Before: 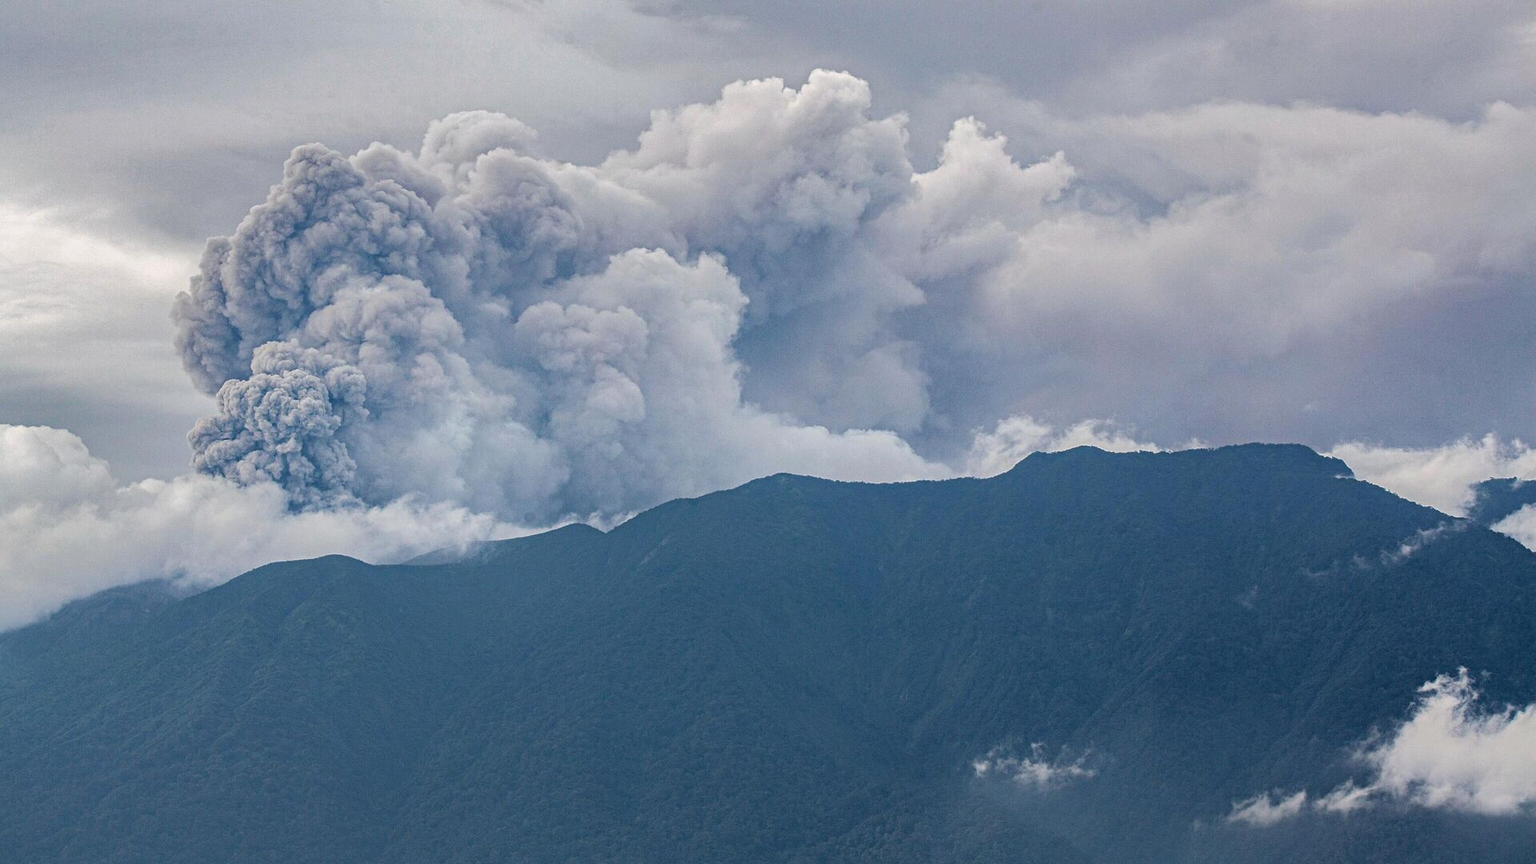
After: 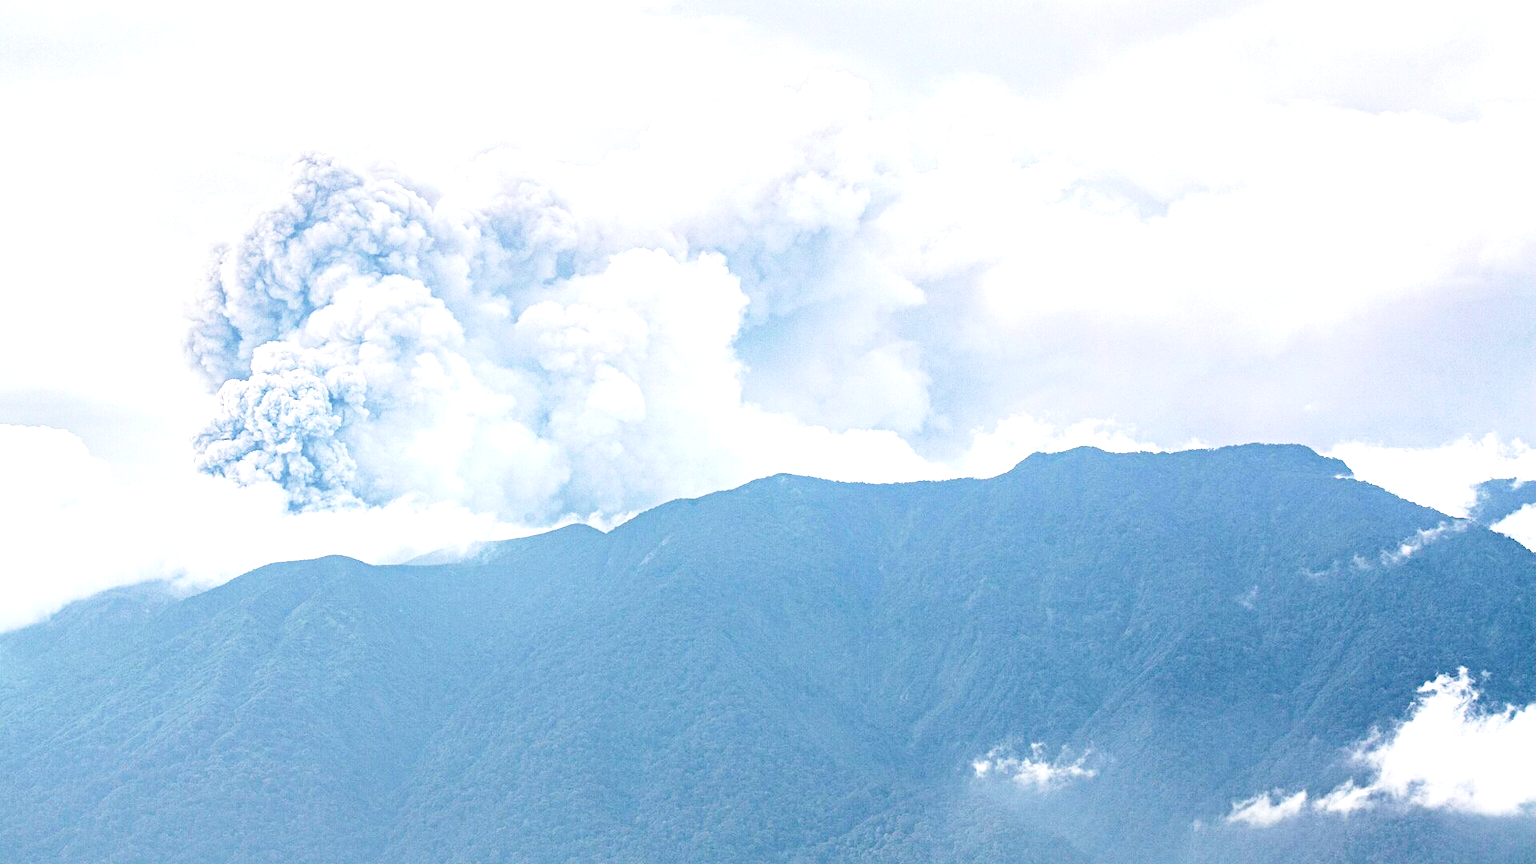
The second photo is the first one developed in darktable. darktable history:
exposure: black level correction 0, exposure 1.523 EV, compensate highlight preservation false
base curve: curves: ch0 [(0, 0) (0.204, 0.334) (0.55, 0.733) (1, 1)], exposure shift 0.569, preserve colors none
